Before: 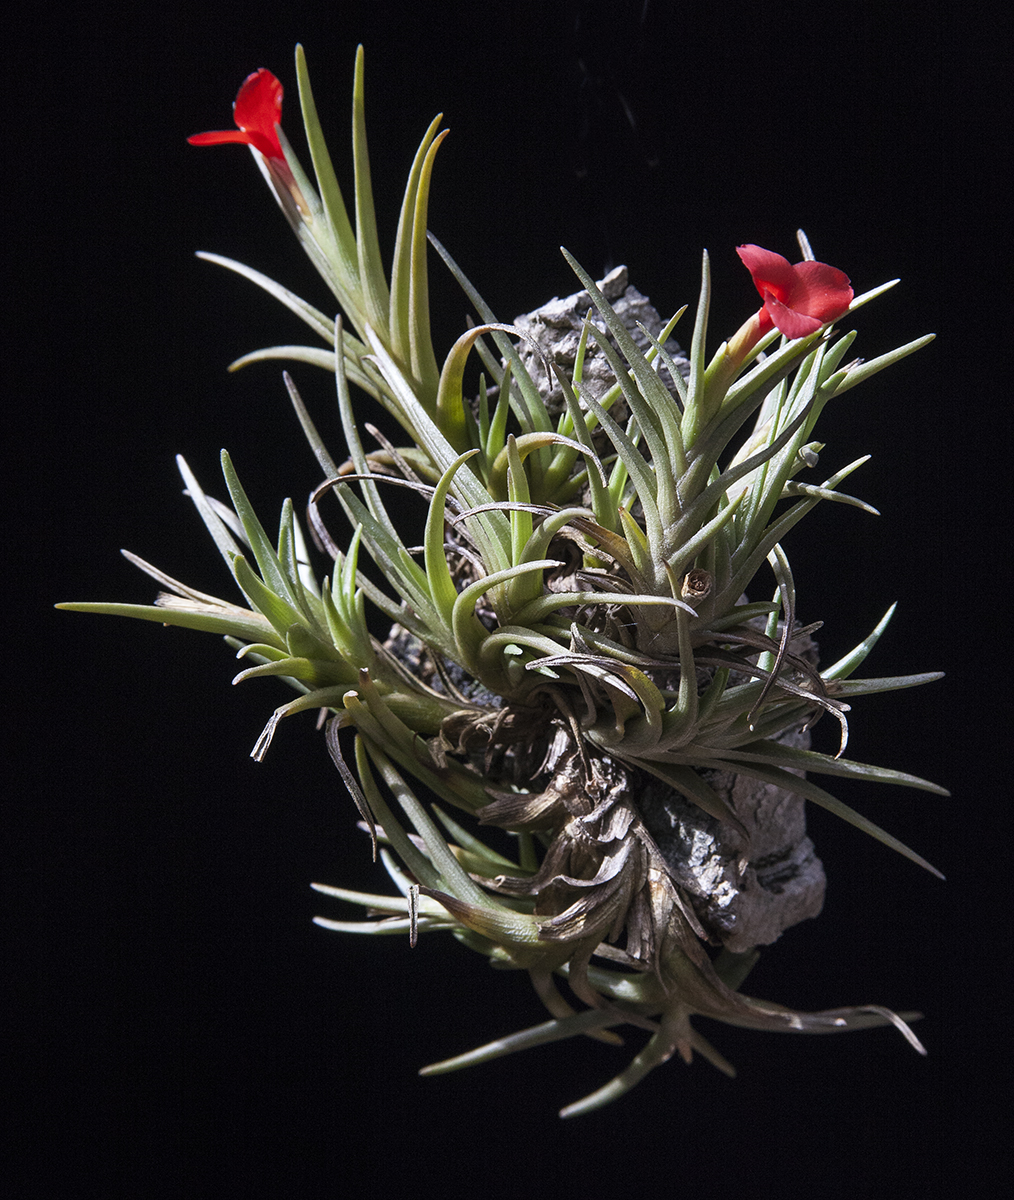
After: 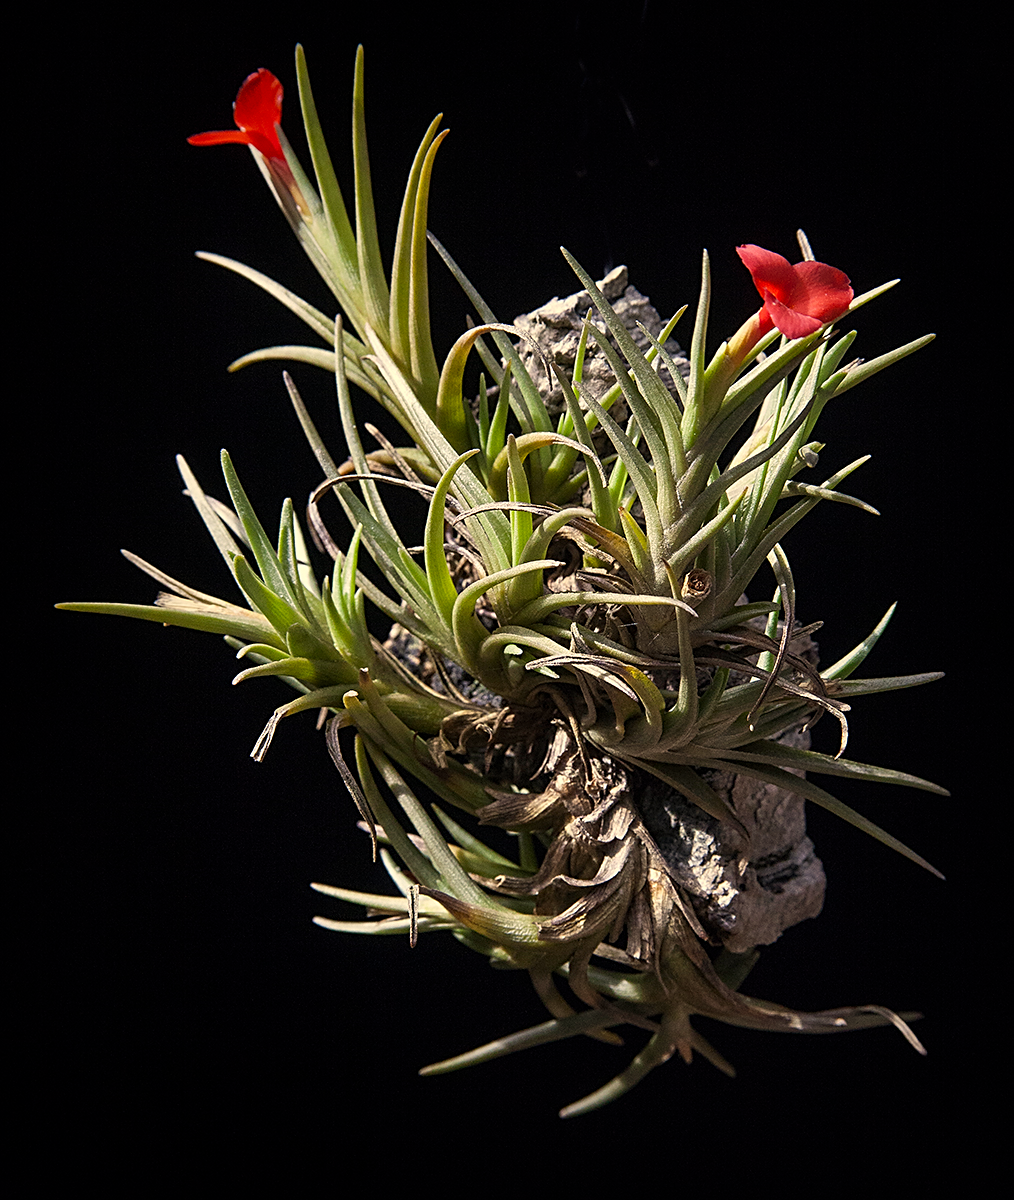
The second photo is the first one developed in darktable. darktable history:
vignetting: fall-off start 53.2%, brightness -0.594, saturation 0, automatic ratio true, width/height ratio 1.313, shape 0.22, unbound false
color correction: highlights a* 2.72, highlights b* 22.8
sharpen: on, module defaults
